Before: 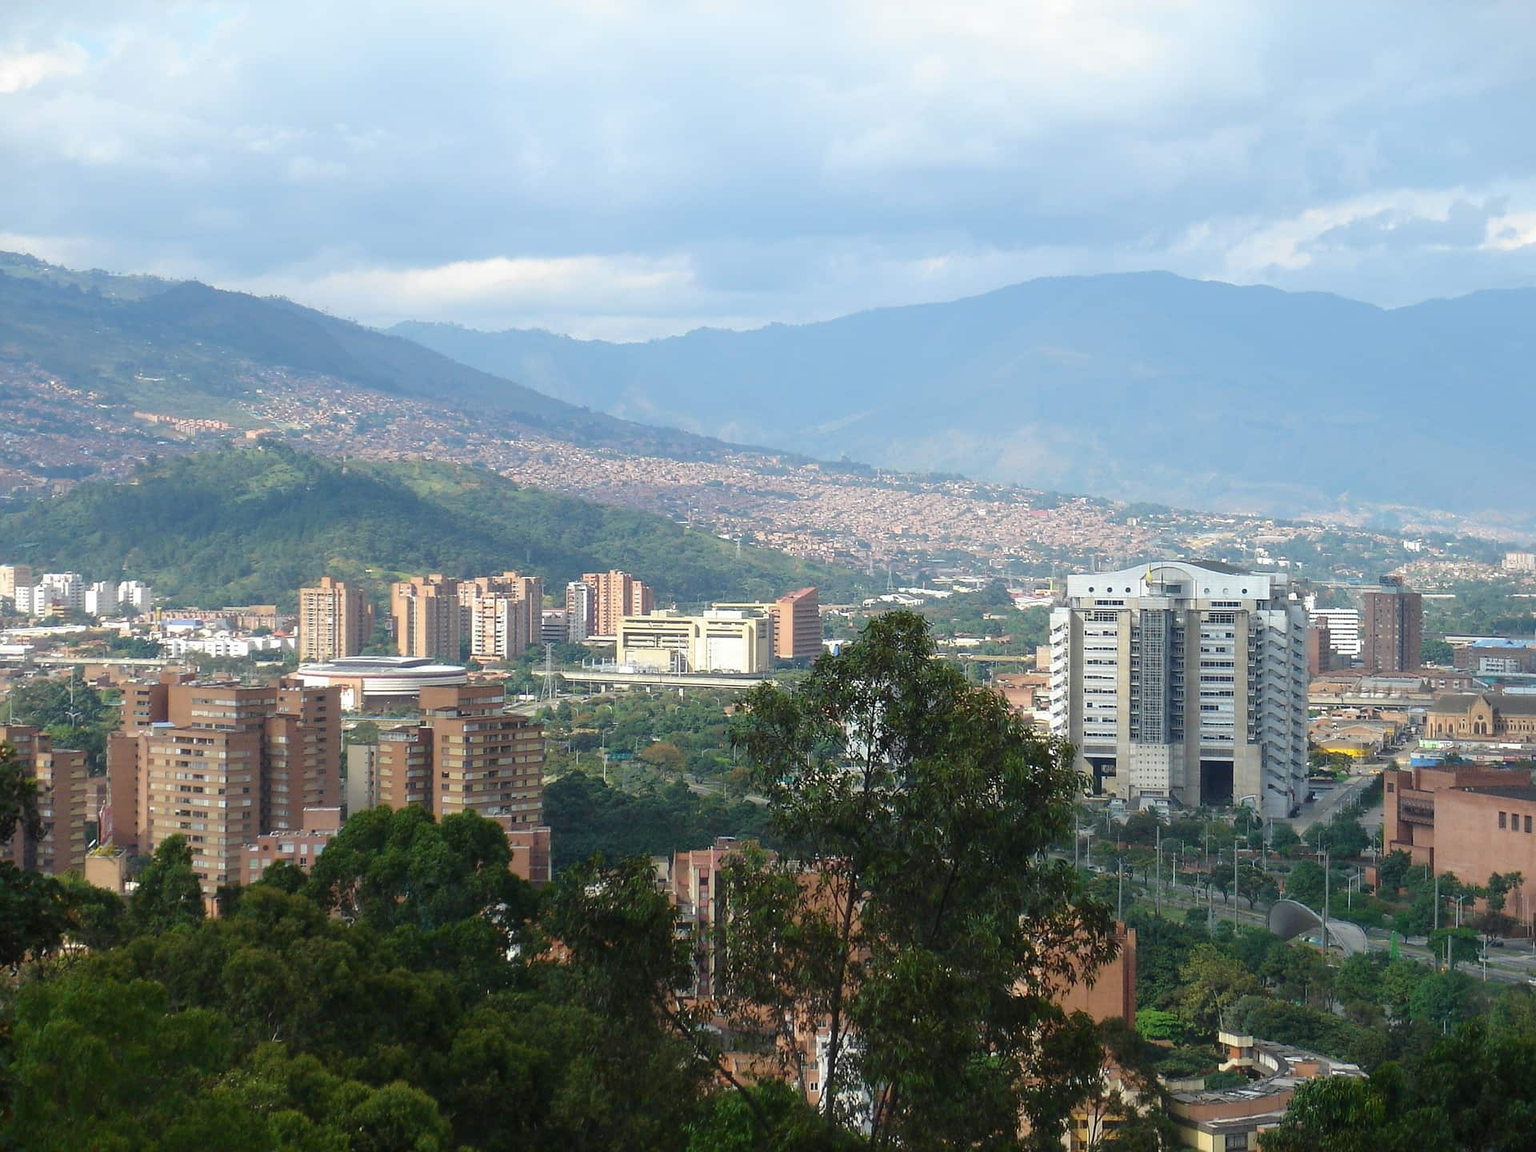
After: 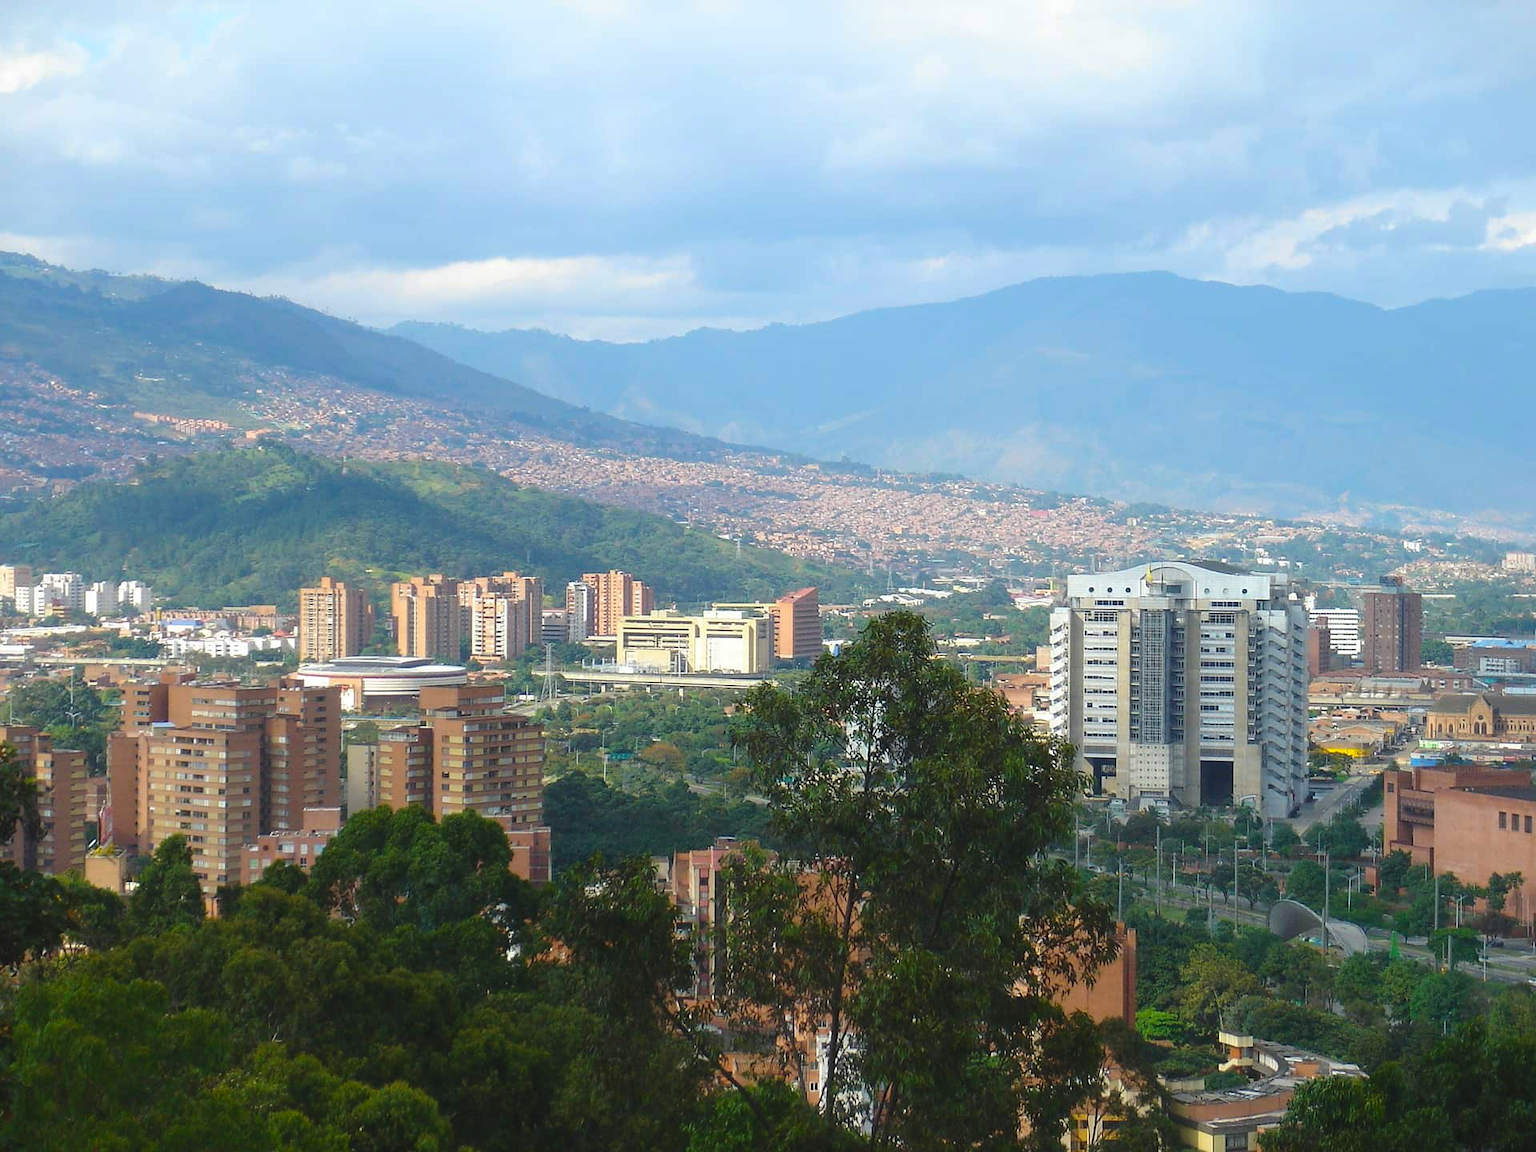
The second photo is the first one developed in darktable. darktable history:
color balance rgb: global offset › luminance 0.503%, perceptual saturation grading › global saturation 19.643%, global vibrance 20%
